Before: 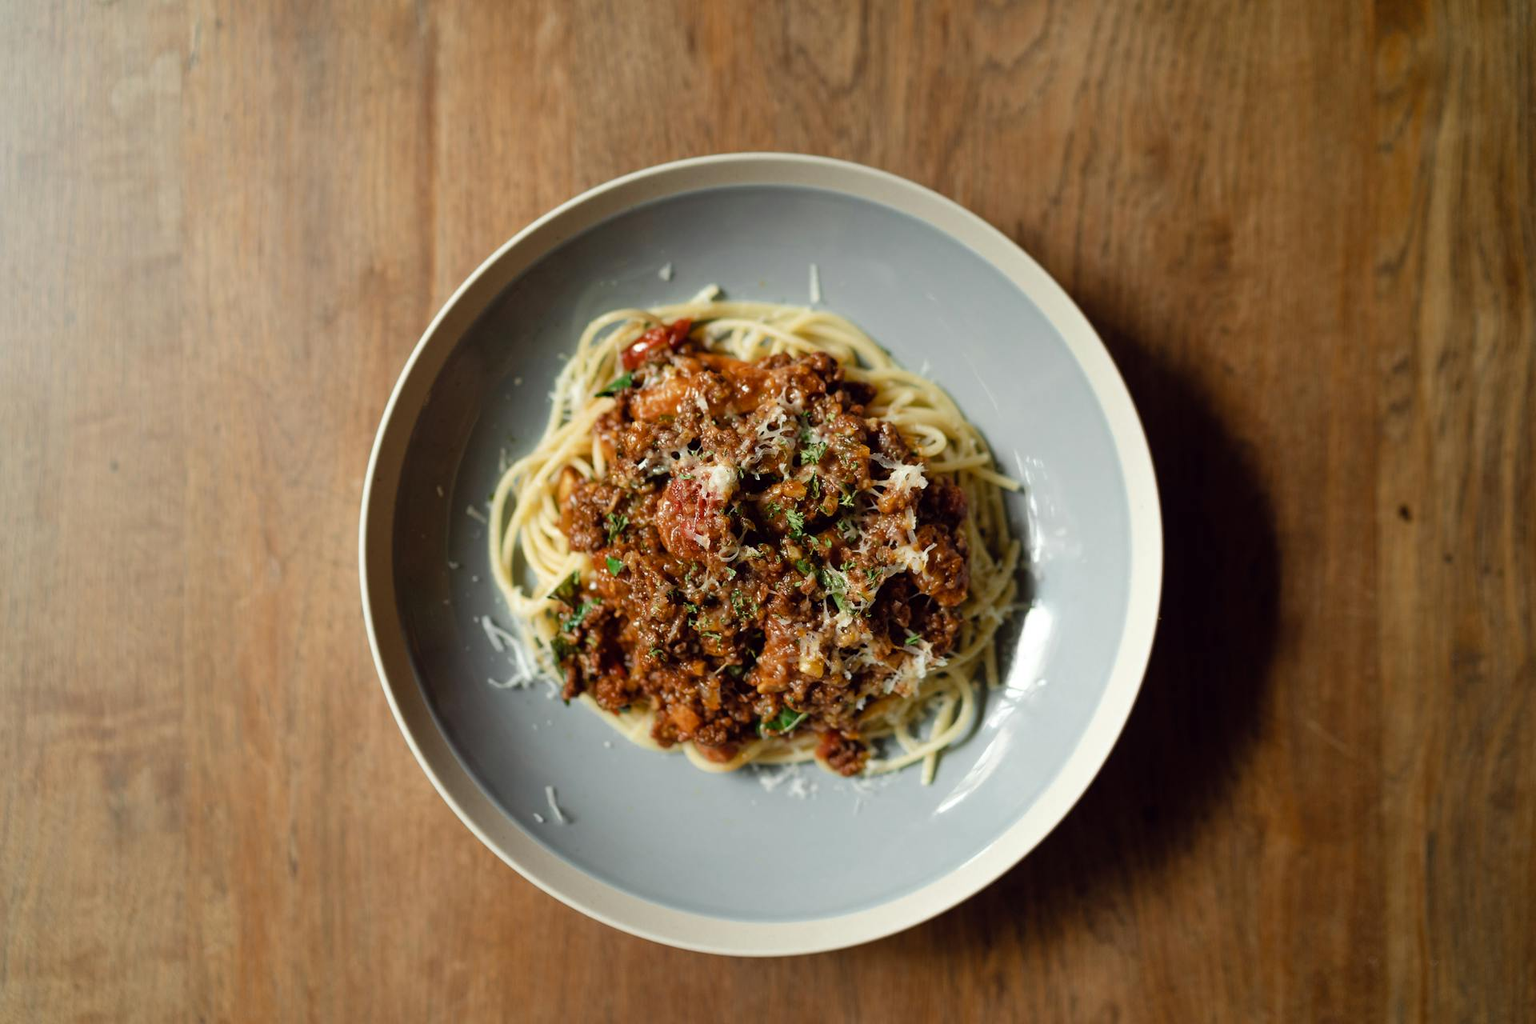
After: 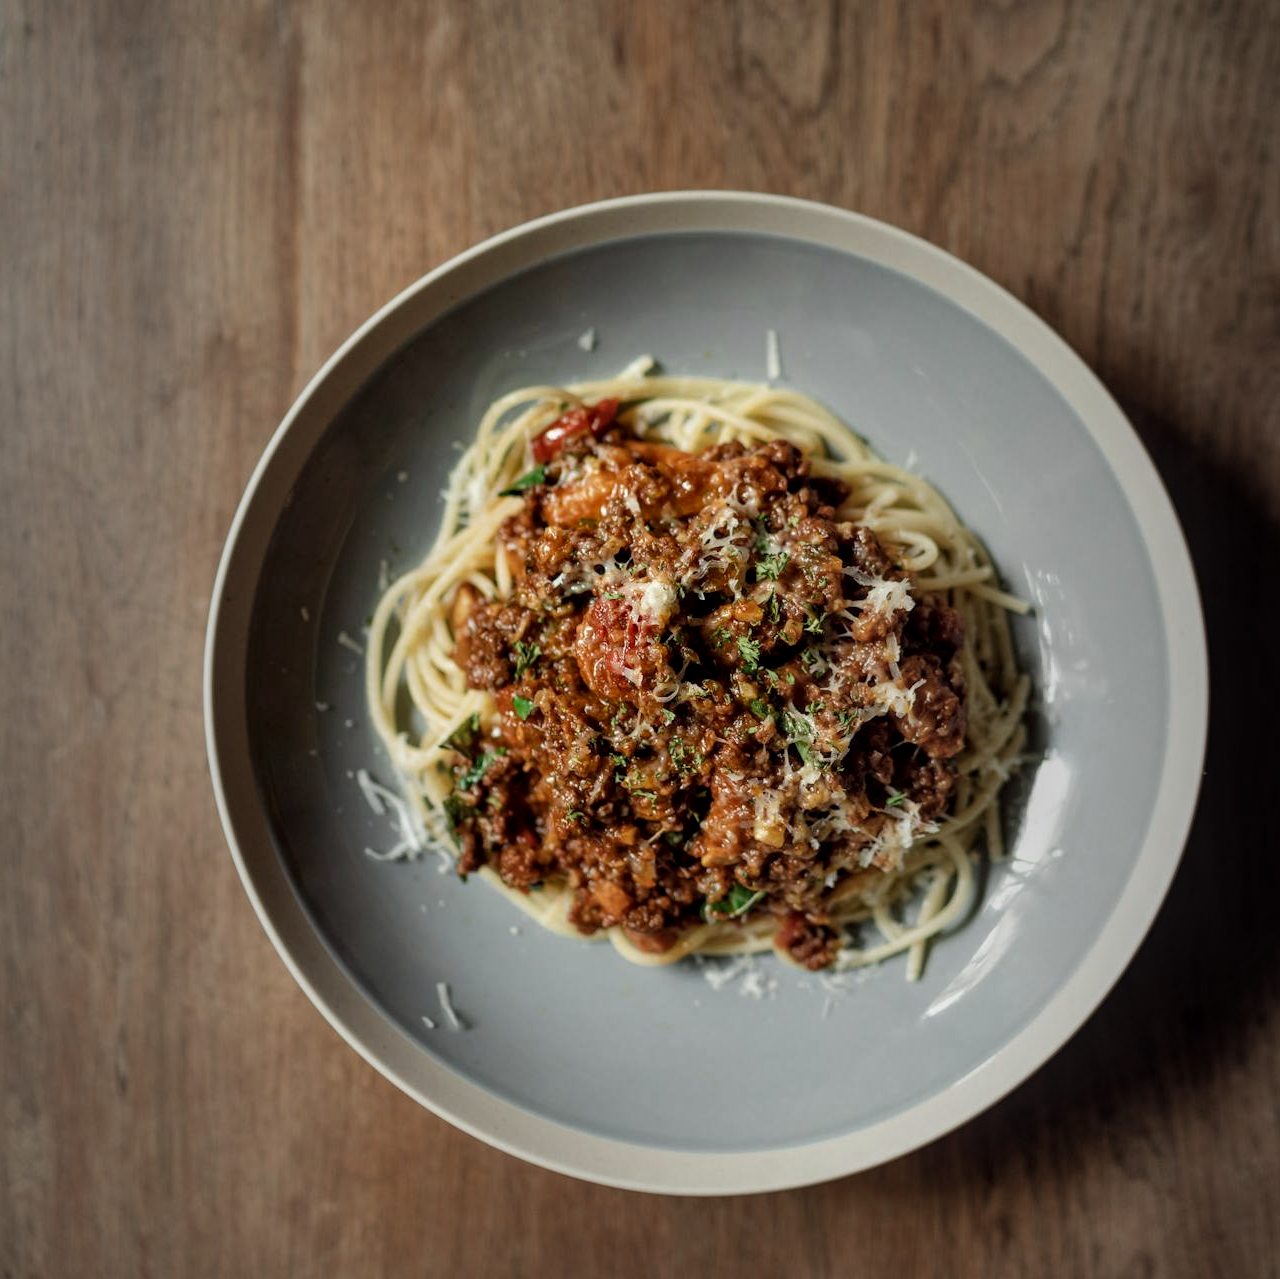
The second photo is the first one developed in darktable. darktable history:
crop and rotate: left 12.799%, right 20.518%
local contrast: detail 130%
shadows and highlights: shadows 43.87, white point adjustment -1.58, soften with gaussian
vignetting: fall-off start 18.63%, fall-off radius 137.86%, width/height ratio 0.625, shape 0.586
